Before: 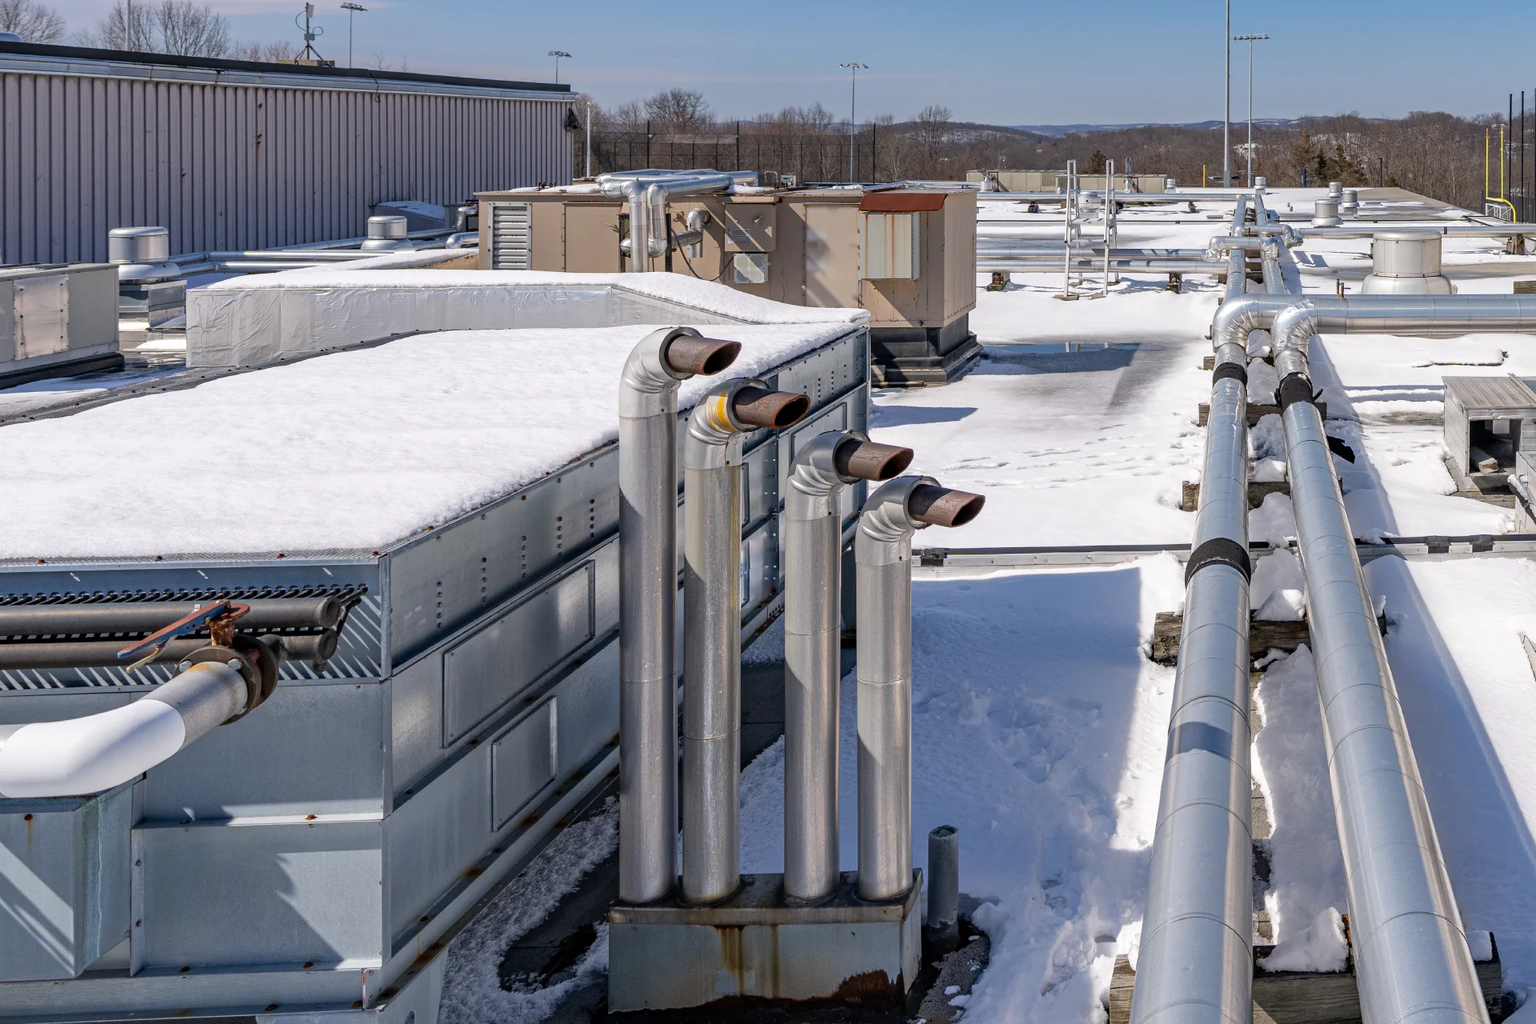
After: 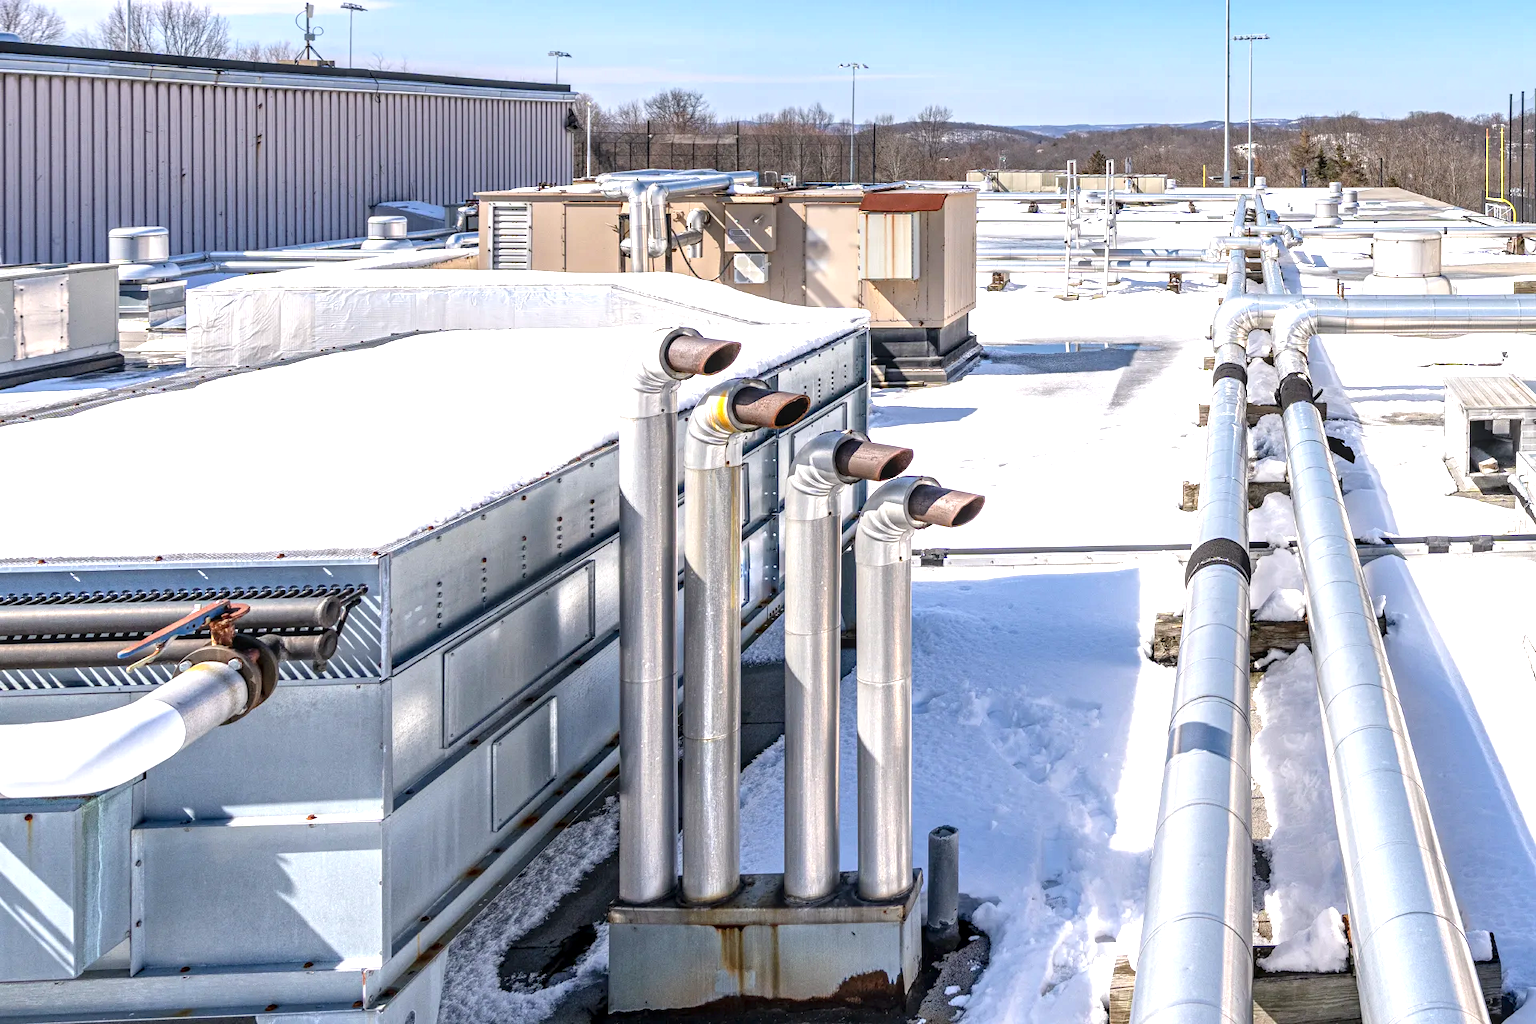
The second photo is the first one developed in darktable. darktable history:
exposure: exposure 1.15 EV, compensate highlight preservation false
local contrast: on, module defaults
